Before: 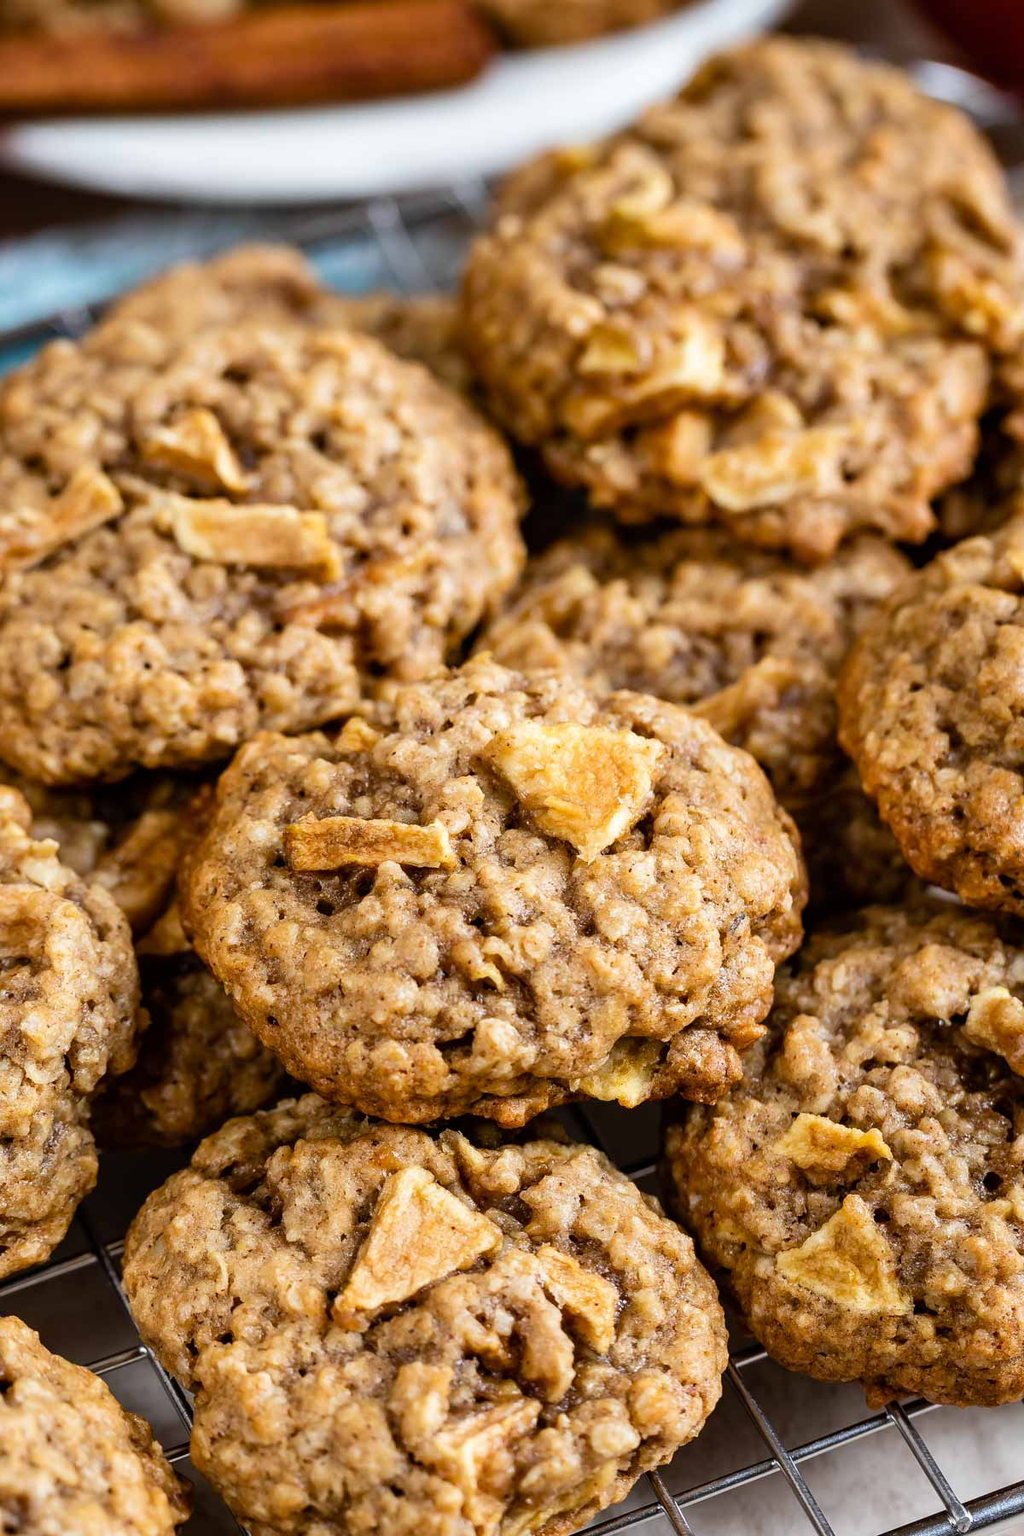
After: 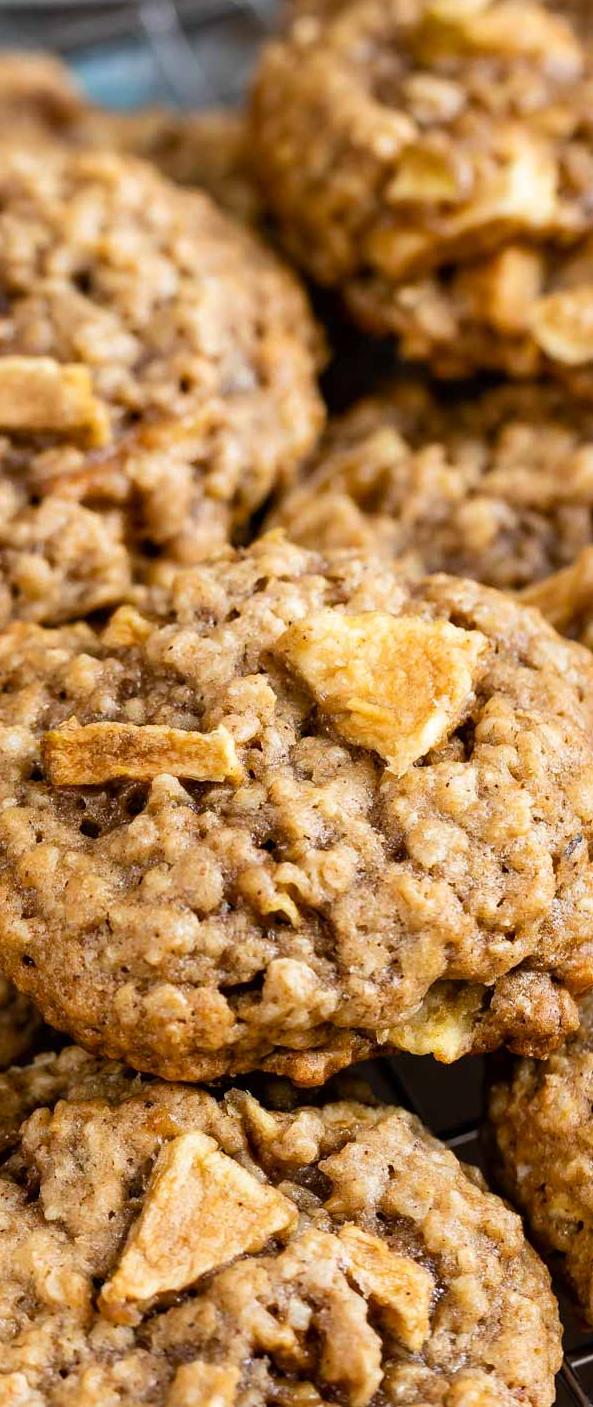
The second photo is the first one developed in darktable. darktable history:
crop and rotate: angle 0.023°, left 24.269%, top 13.058%, right 26.282%, bottom 8.71%
